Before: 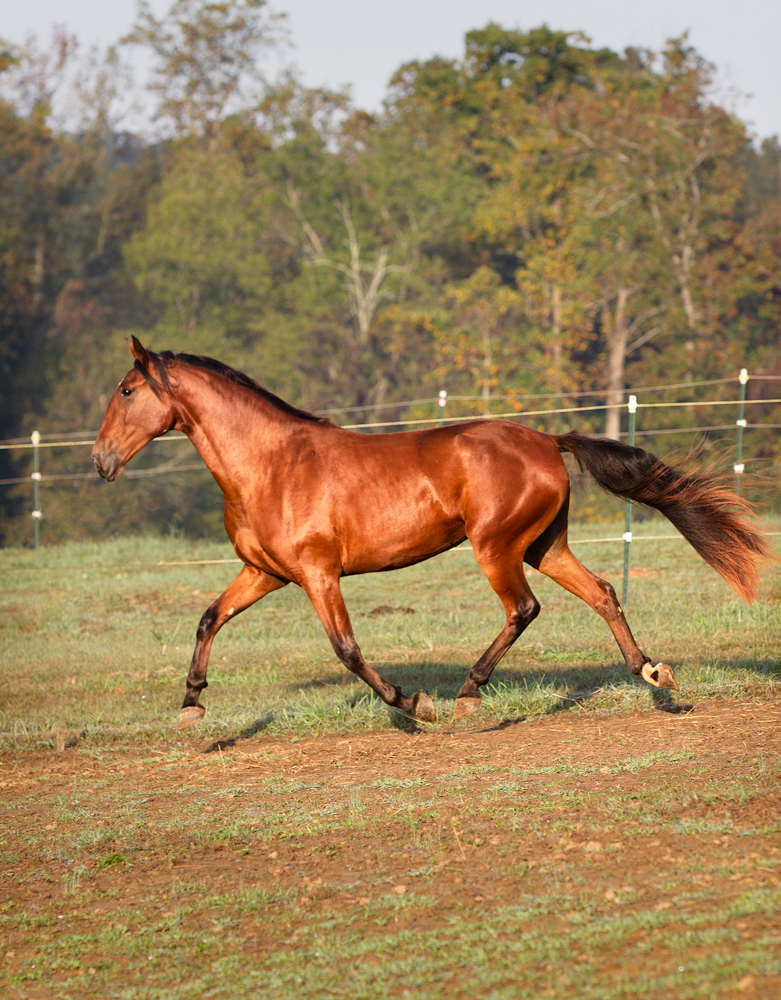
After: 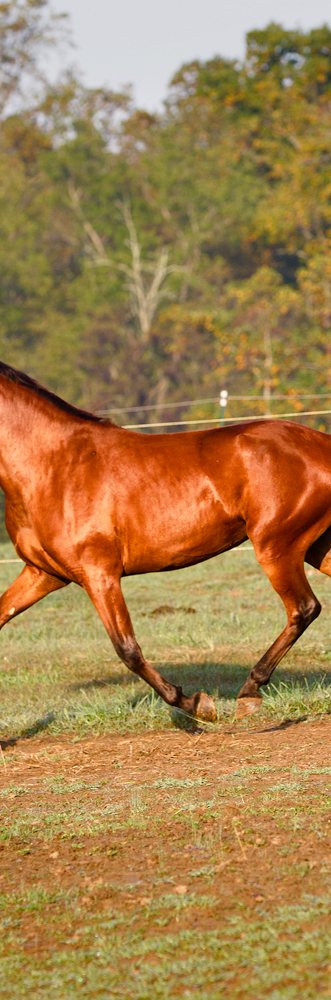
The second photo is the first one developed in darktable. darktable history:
shadows and highlights: shadows 20.7, highlights -19.64, soften with gaussian
crop: left 28.108%, right 29.393%
color balance rgb: highlights gain › chroma 0.16%, highlights gain › hue 332.69°, linear chroma grading › global chroma 9.113%, perceptual saturation grading › global saturation 13.93%, perceptual saturation grading › highlights -25.173%, perceptual saturation grading › shadows 24.861%
